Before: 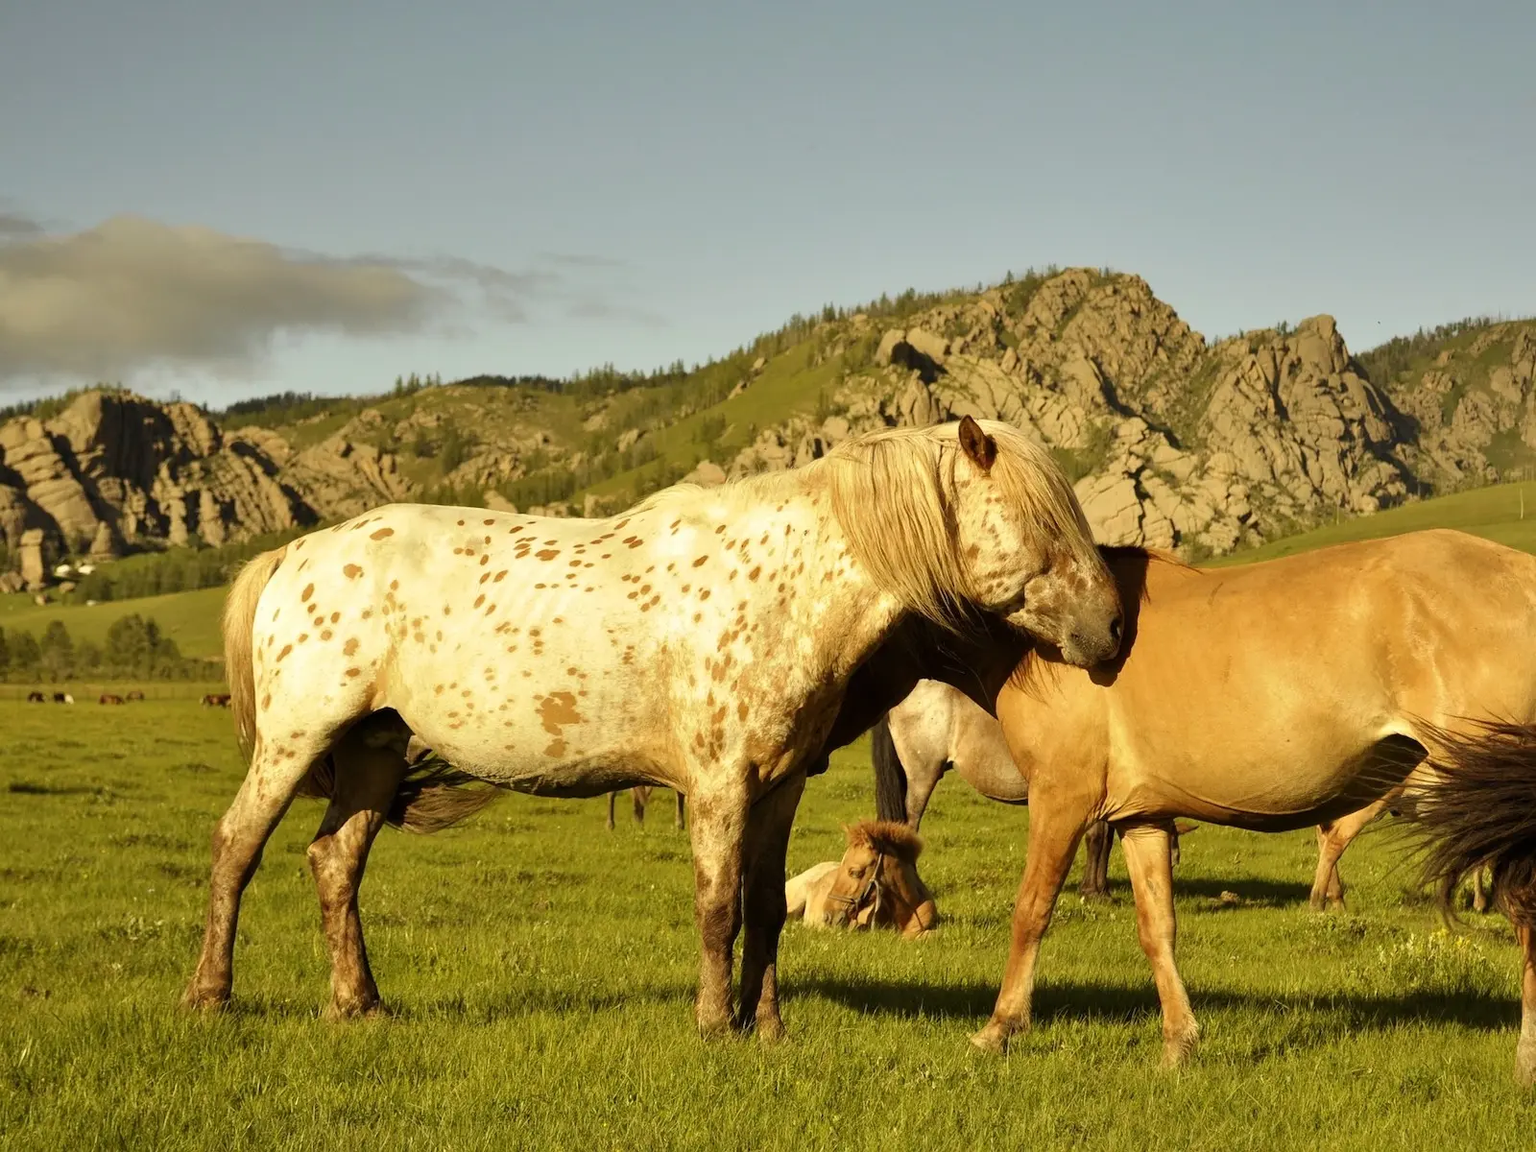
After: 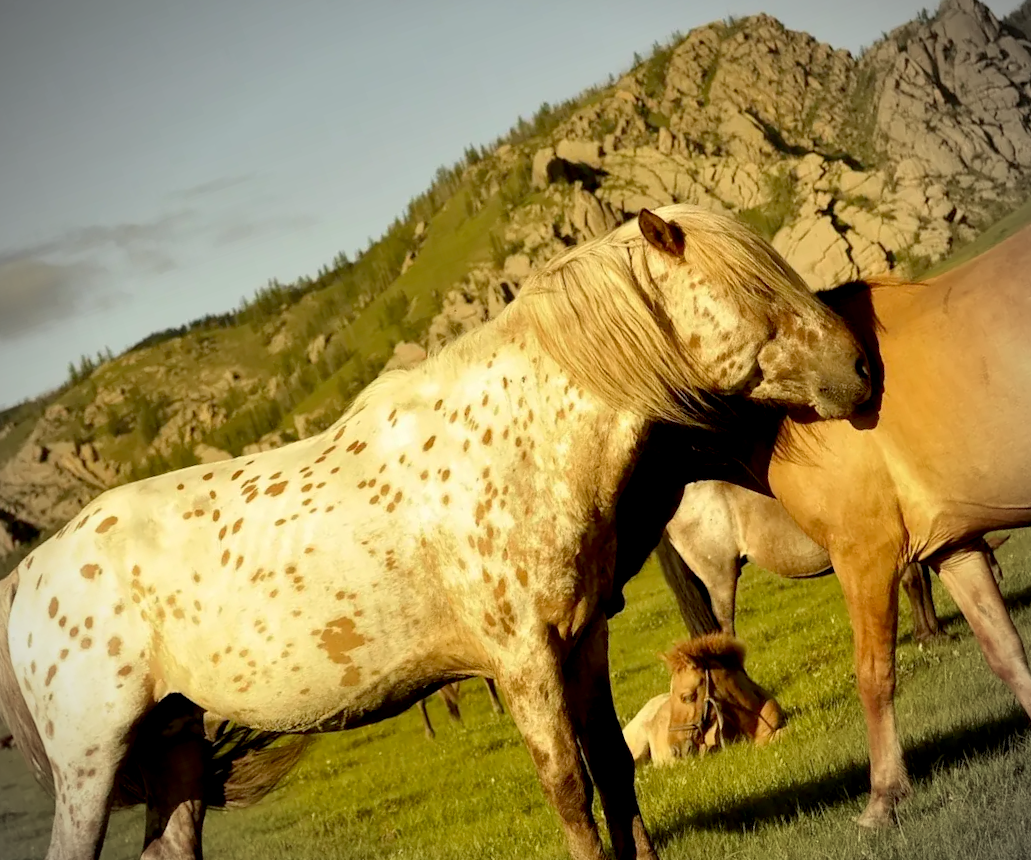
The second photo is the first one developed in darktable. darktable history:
crop and rotate: angle 19.02°, left 6.847%, right 4.194%, bottom 1.079%
vignetting: saturation -0.656
exposure: black level correction 0.011, compensate highlight preservation false
